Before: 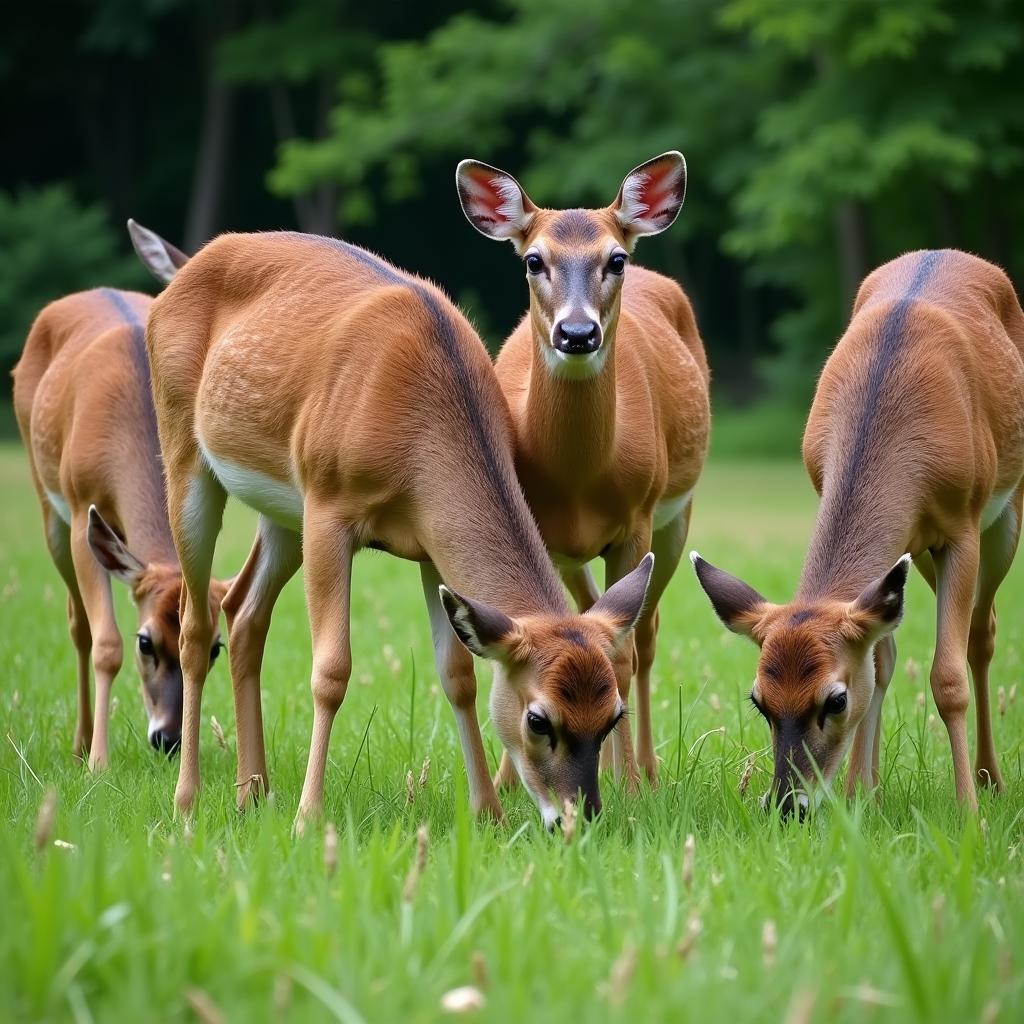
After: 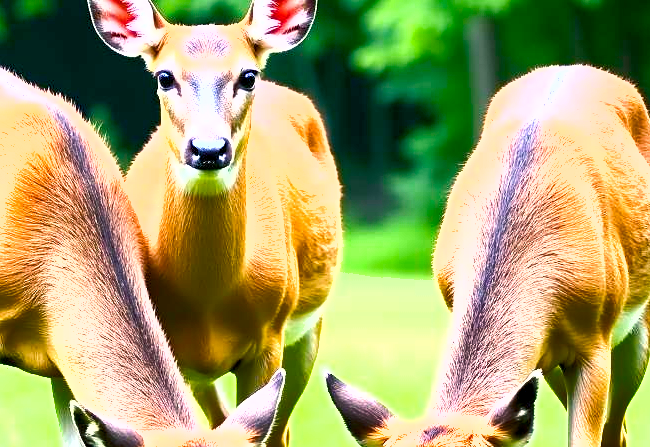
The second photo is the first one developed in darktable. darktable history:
exposure: exposure 0.995 EV, compensate exposure bias true, compensate highlight preservation false
shadows and highlights: soften with gaussian
color balance rgb: shadows lift › chroma 5.285%, shadows lift › hue 238.49°, global offset › luminance -0.425%, perceptual saturation grading › global saturation 20%, perceptual saturation grading › highlights -24.918%, perceptual saturation grading › shadows 25.776%, perceptual brilliance grading › global brilliance 30.429%, perceptual brilliance grading › highlights 11.943%, perceptual brilliance grading › mid-tones 24.021%
crop: left 36.118%, top 18.003%, right 0.358%, bottom 38.248%
